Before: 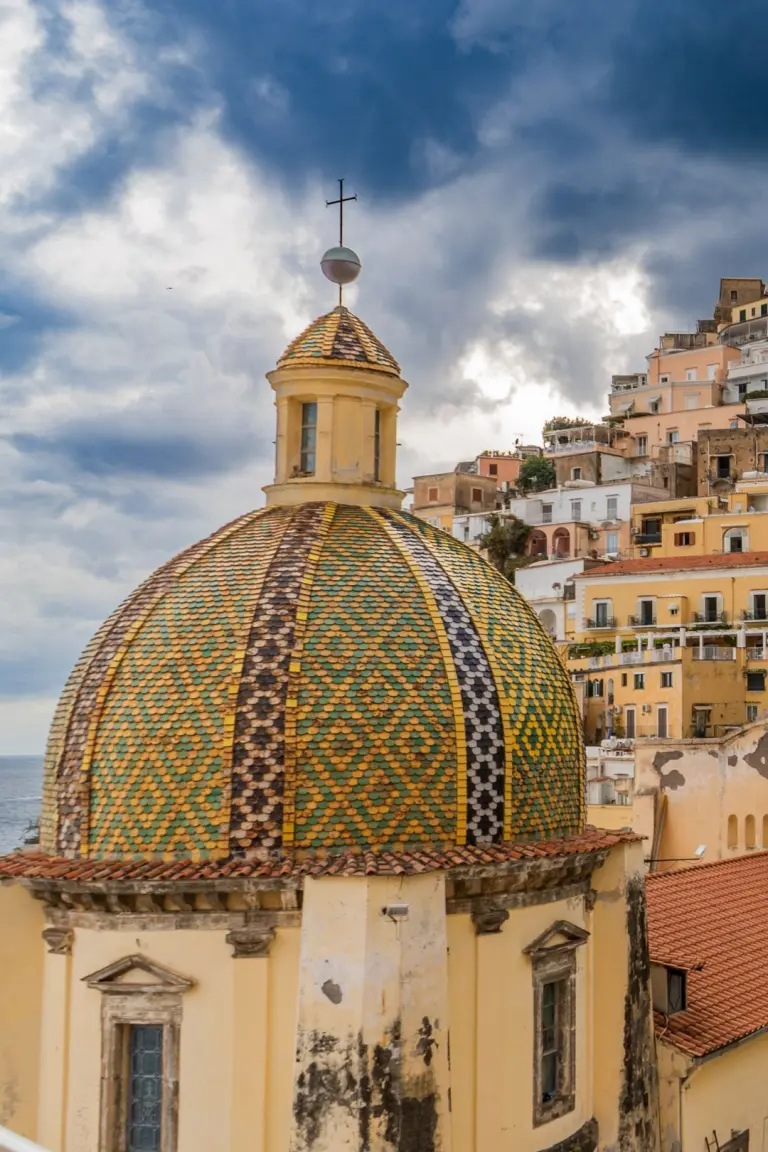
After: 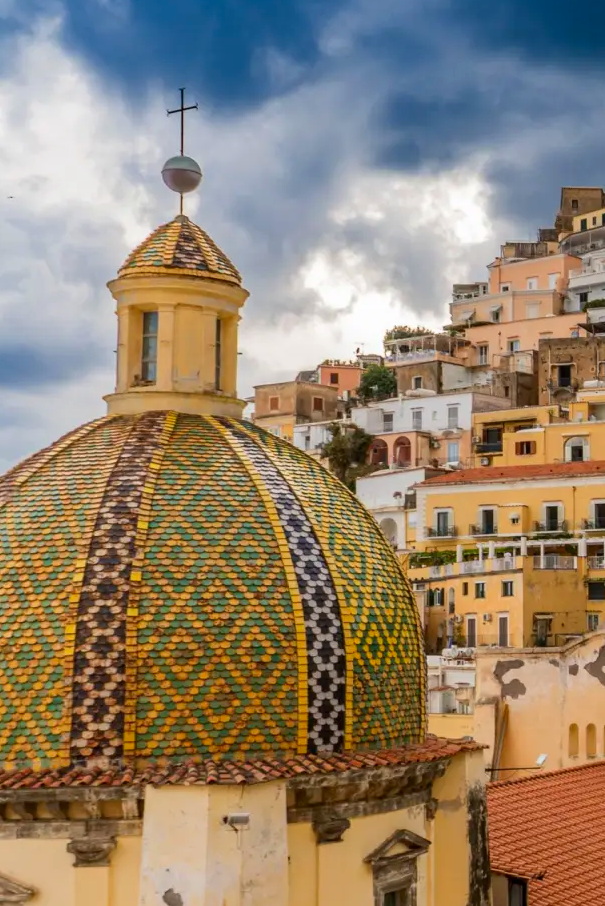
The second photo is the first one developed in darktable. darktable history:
contrast brightness saturation: contrast 0.08, saturation 0.2
crop and rotate: left 20.74%, top 7.912%, right 0.375%, bottom 13.378%
